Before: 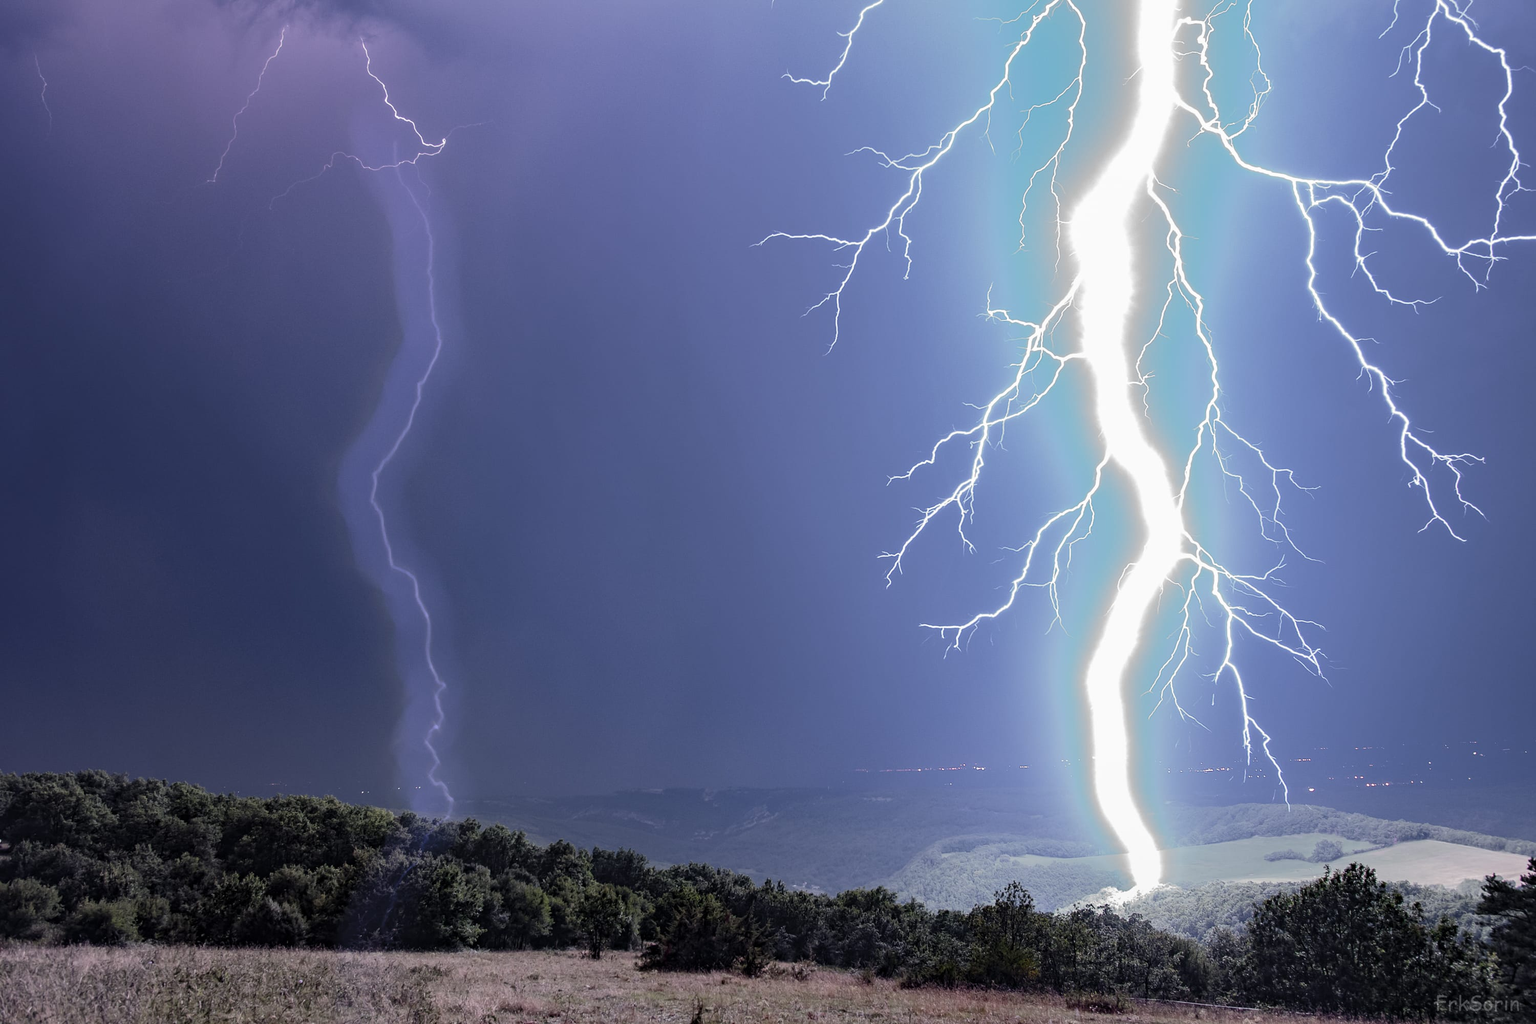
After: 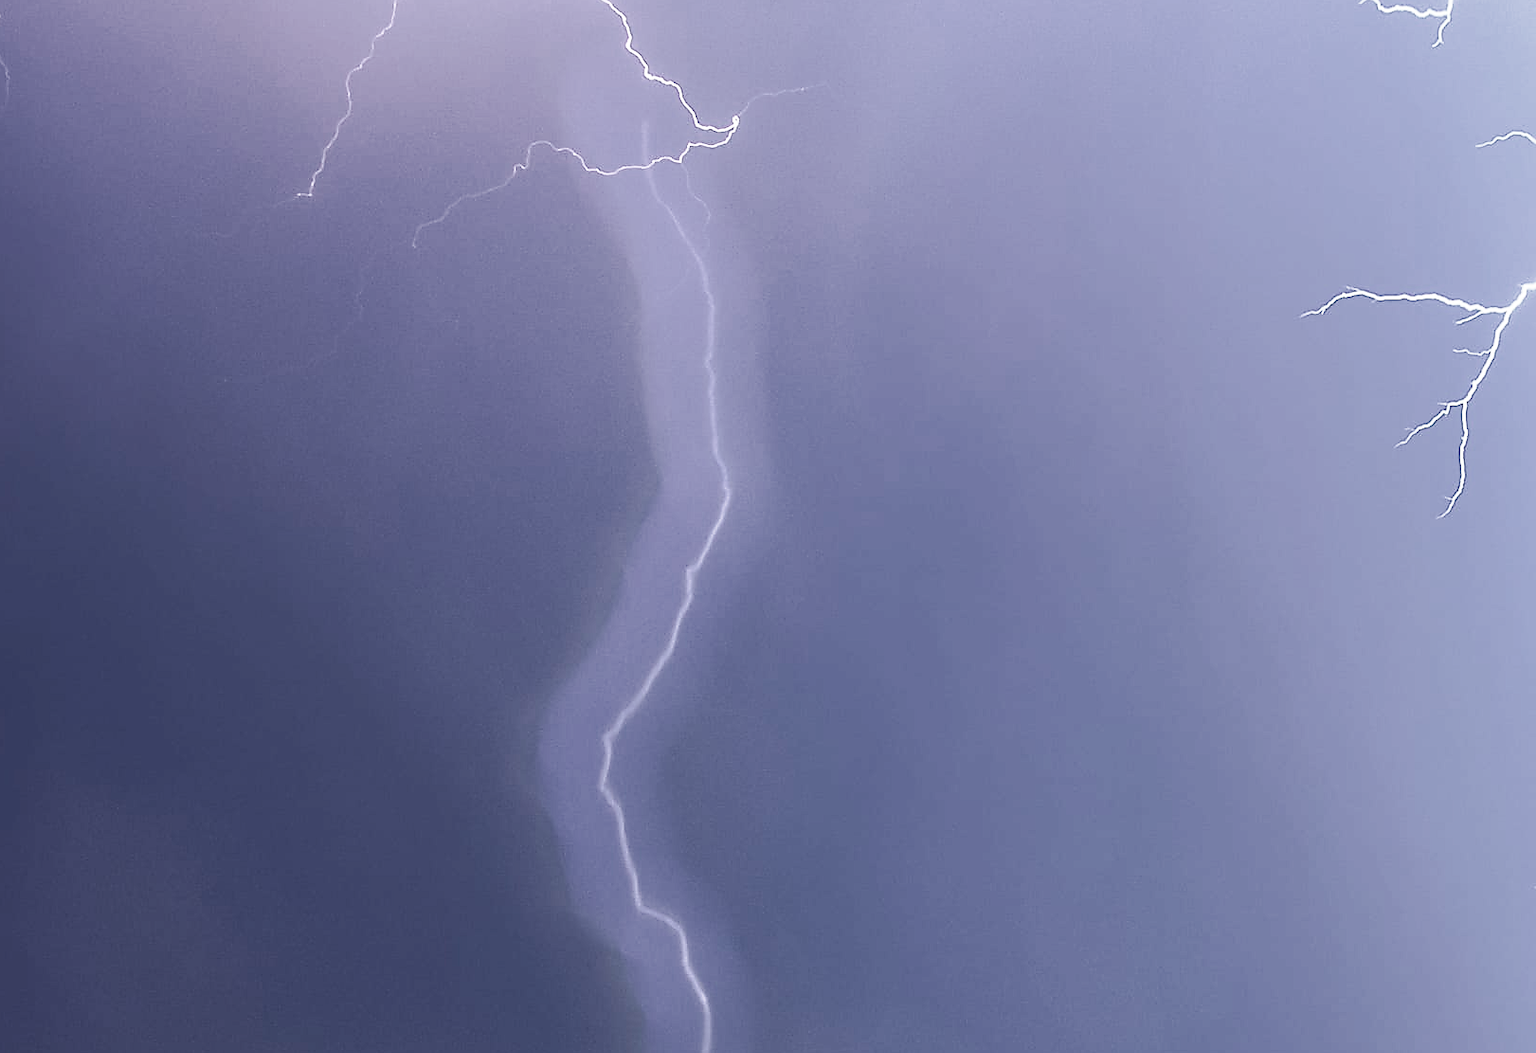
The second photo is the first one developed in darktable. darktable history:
color zones: curves: ch0 [(0, 0.5) (0.125, 0.4) (0.25, 0.5) (0.375, 0.4) (0.5, 0.4) (0.625, 0.35) (0.75, 0.35) (0.875, 0.5)]; ch1 [(0, 0.35) (0.125, 0.45) (0.25, 0.35) (0.375, 0.35) (0.5, 0.35) (0.625, 0.35) (0.75, 0.45) (0.875, 0.35)]; ch2 [(0, 0.6) (0.125, 0.5) (0.25, 0.5) (0.375, 0.6) (0.5, 0.6) (0.625, 0.5) (0.75, 0.5) (0.875, 0.5)]
contrast brightness saturation: contrast 0.45, brightness 0.548, saturation -0.201
crop and rotate: left 3.054%, top 7.403%, right 42.909%, bottom 36.951%
sharpen: radius 1.375, amount 1.238, threshold 0.836
exposure: black level correction -0.014, exposure -0.192 EV, compensate highlight preservation false
tone curve: curves: ch0 [(0, 0) (0.003, 0) (0.011, 0.001) (0.025, 0.003) (0.044, 0.005) (0.069, 0.013) (0.1, 0.024) (0.136, 0.04) (0.177, 0.087) (0.224, 0.148) (0.277, 0.238) (0.335, 0.335) (0.399, 0.43) (0.468, 0.524) (0.543, 0.621) (0.623, 0.712) (0.709, 0.788) (0.801, 0.867) (0.898, 0.947) (1, 1)], preserve colors none
velvia: on, module defaults
